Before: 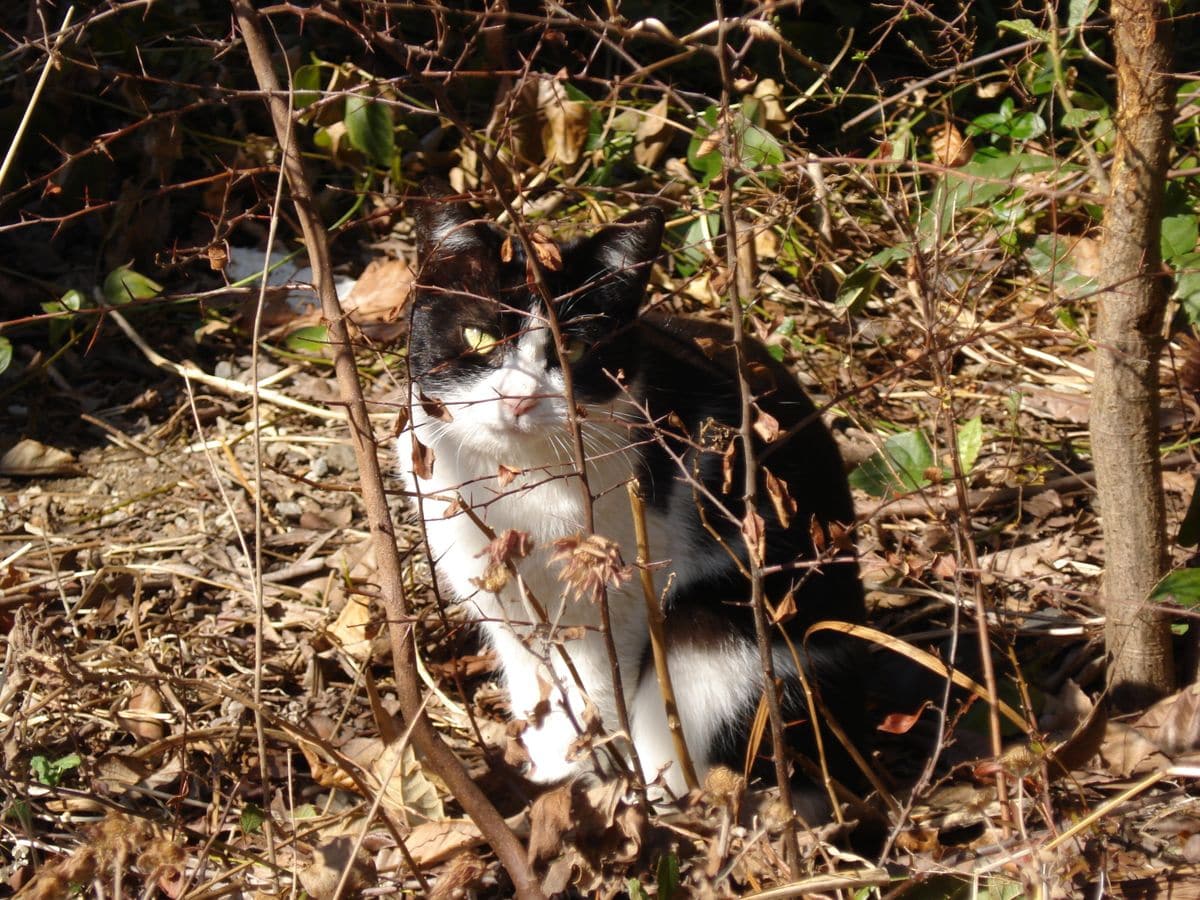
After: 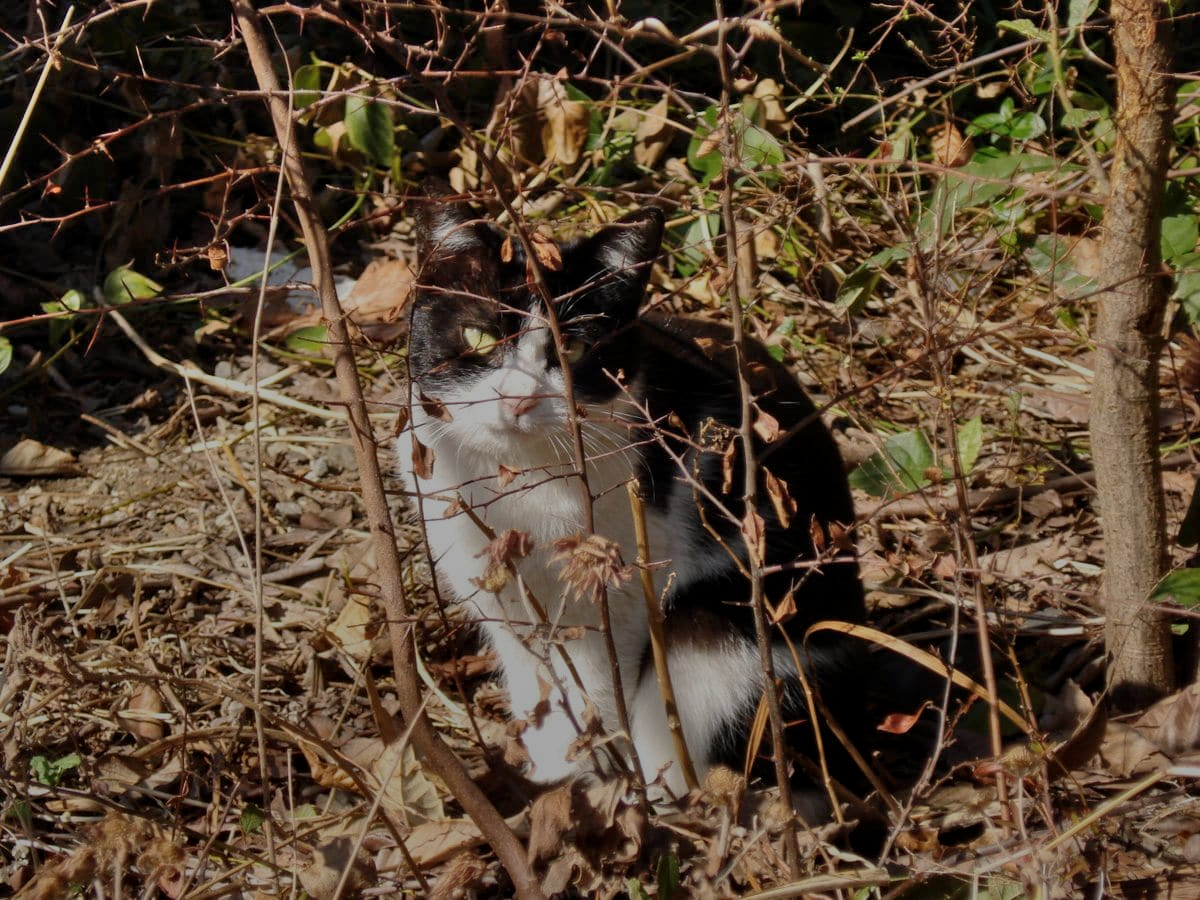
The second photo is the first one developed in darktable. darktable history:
shadows and highlights: shadows 40, highlights -54, highlights color adjustment 46%, low approximation 0.01, soften with gaussian
graduated density: rotation -180°, offset 27.42
tone equalizer: -8 EV 0.25 EV, -7 EV 0.417 EV, -6 EV 0.417 EV, -5 EV 0.25 EV, -3 EV -0.25 EV, -2 EV -0.417 EV, -1 EV -0.417 EV, +0 EV -0.25 EV, edges refinement/feathering 500, mask exposure compensation -1.57 EV, preserve details guided filter
exposure: black level correction 0, exposure -0.766 EV, compensate highlight preservation false
local contrast: highlights 100%, shadows 100%, detail 120%, midtone range 0.2
